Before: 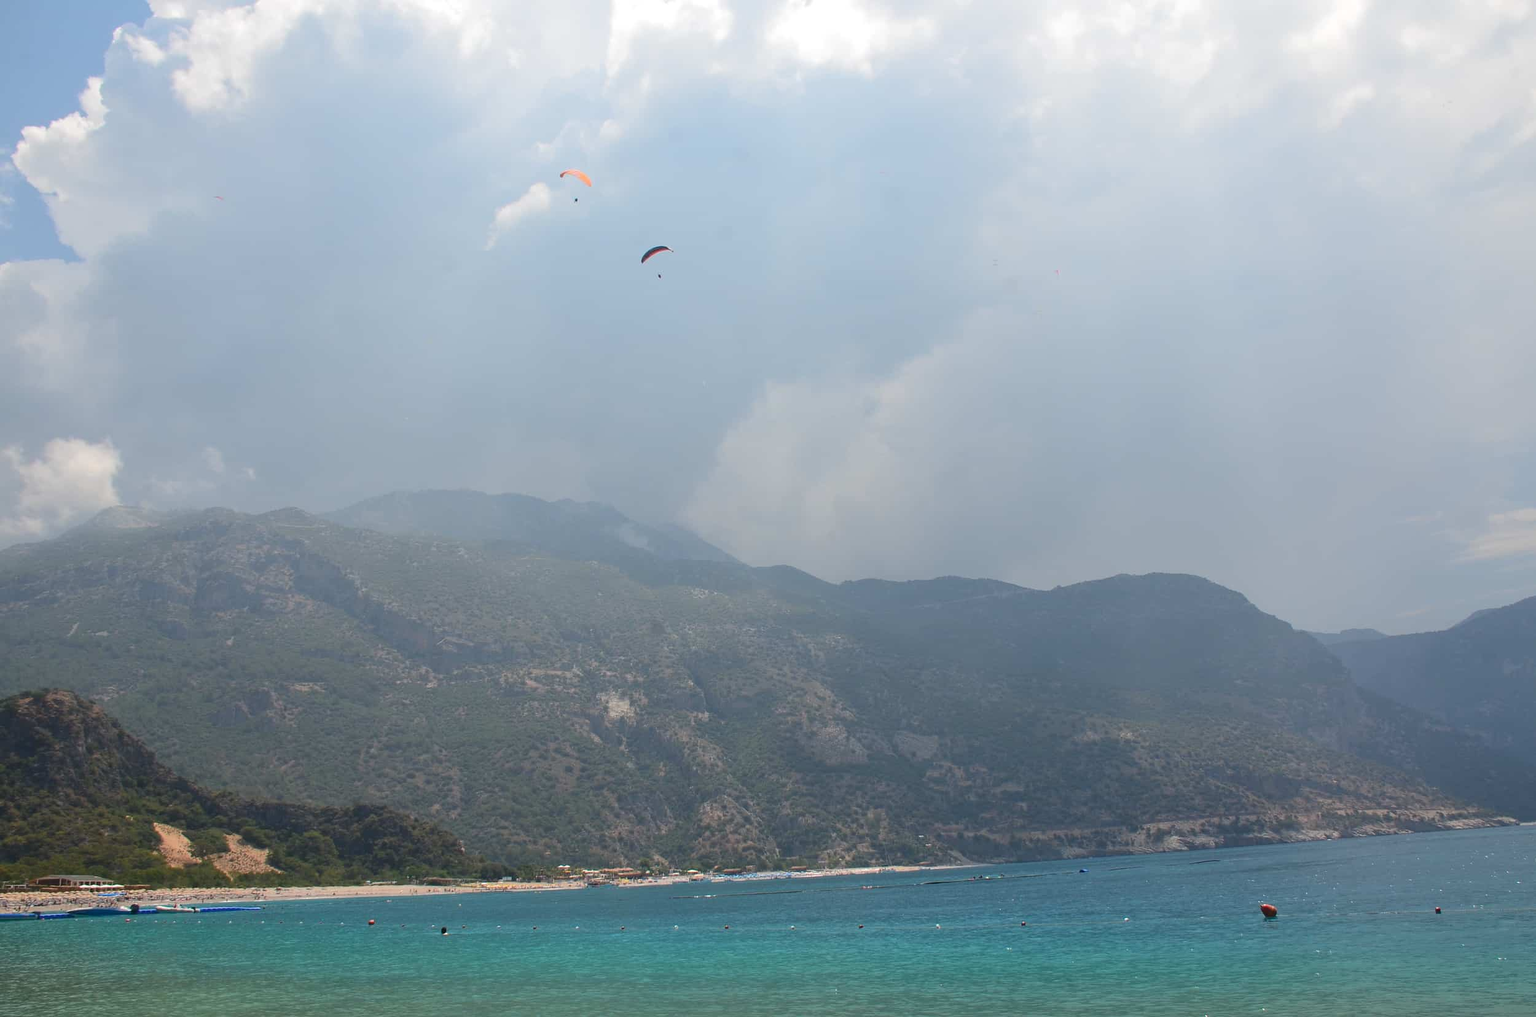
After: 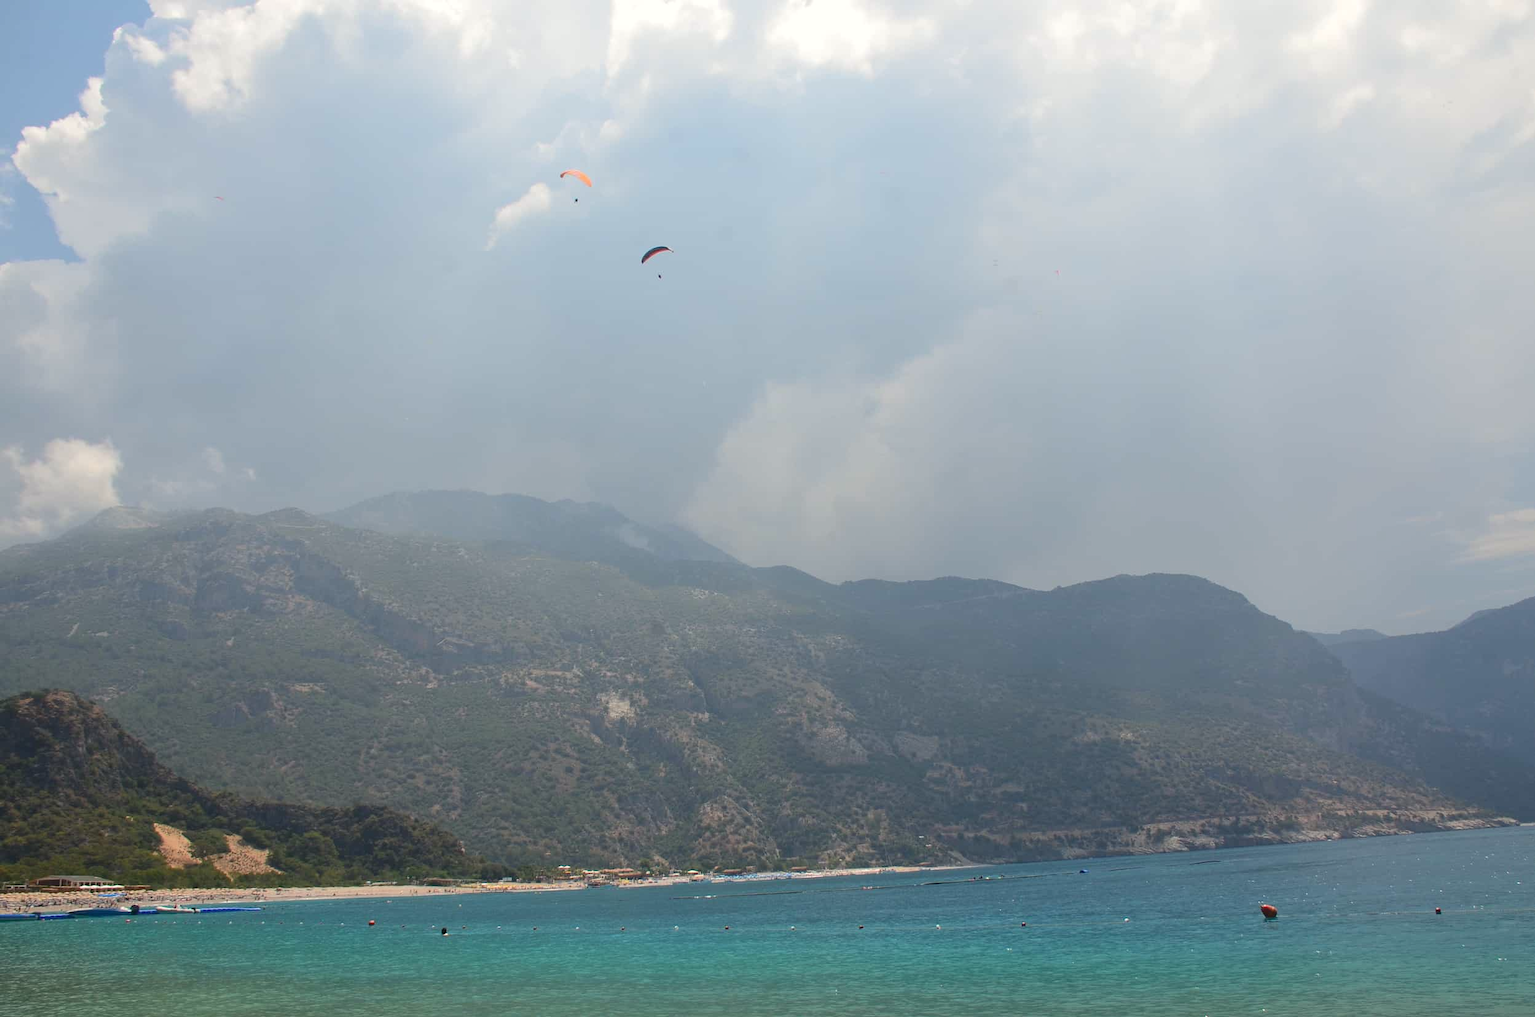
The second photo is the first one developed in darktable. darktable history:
color correction: highlights b* 2.94
